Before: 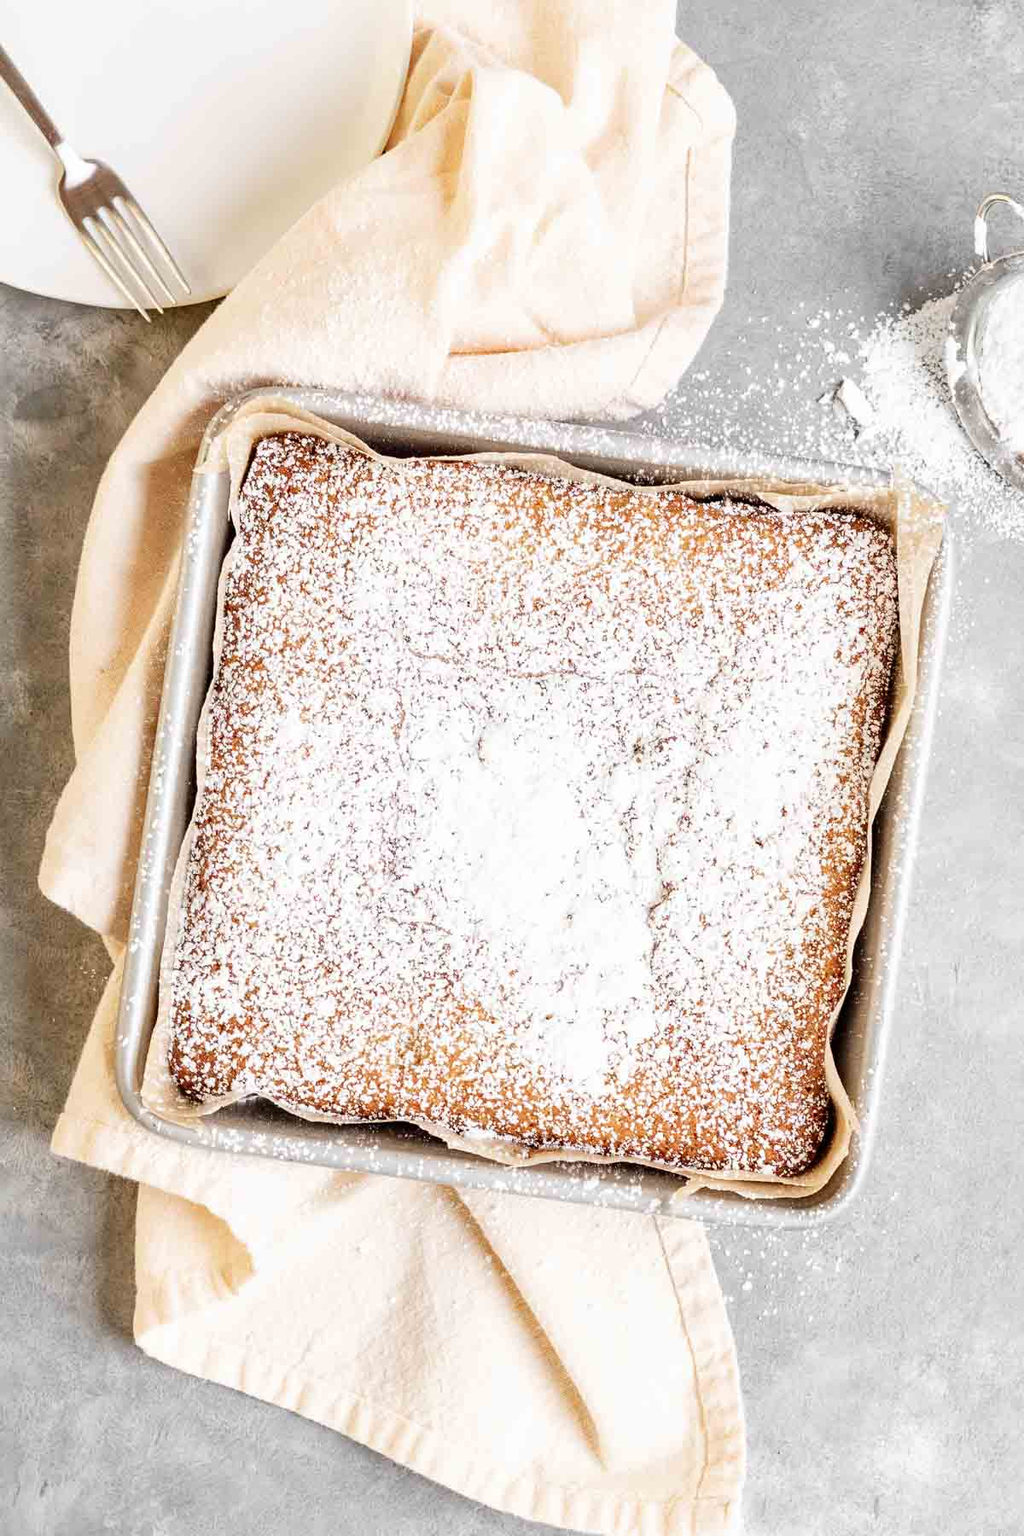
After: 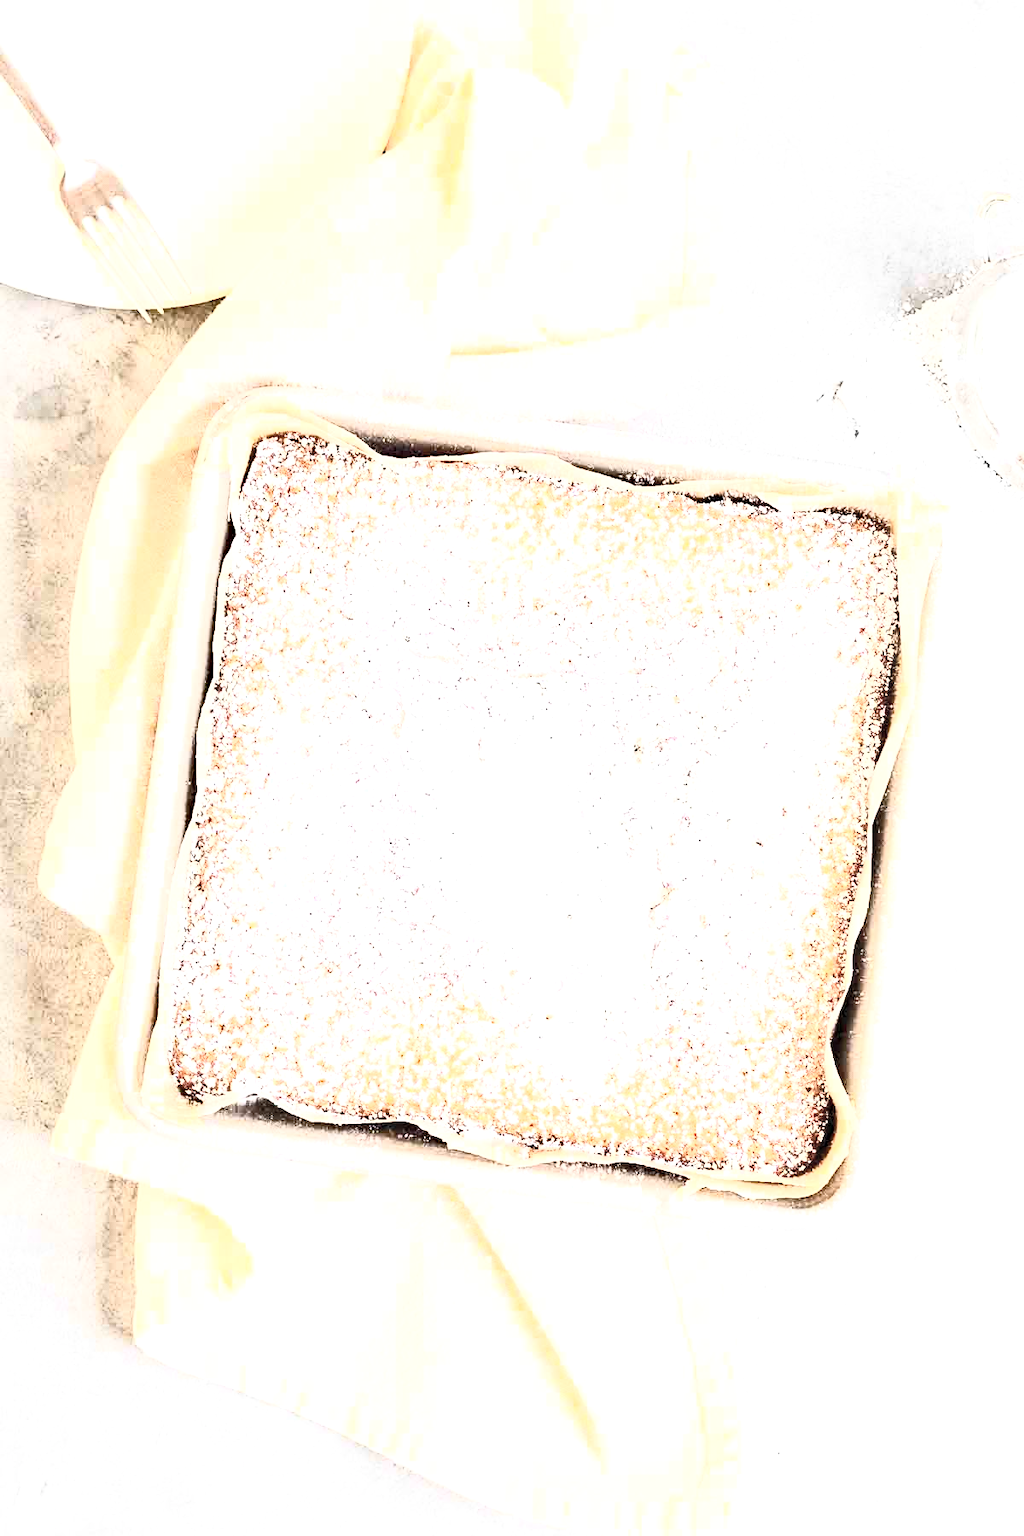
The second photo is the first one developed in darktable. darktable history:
contrast brightness saturation: contrast 0.561, brightness 0.57, saturation -0.338
haze removal: compatibility mode true, adaptive false
exposure: black level correction 0, exposure 1.2 EV, compensate exposure bias true, compensate highlight preservation false
